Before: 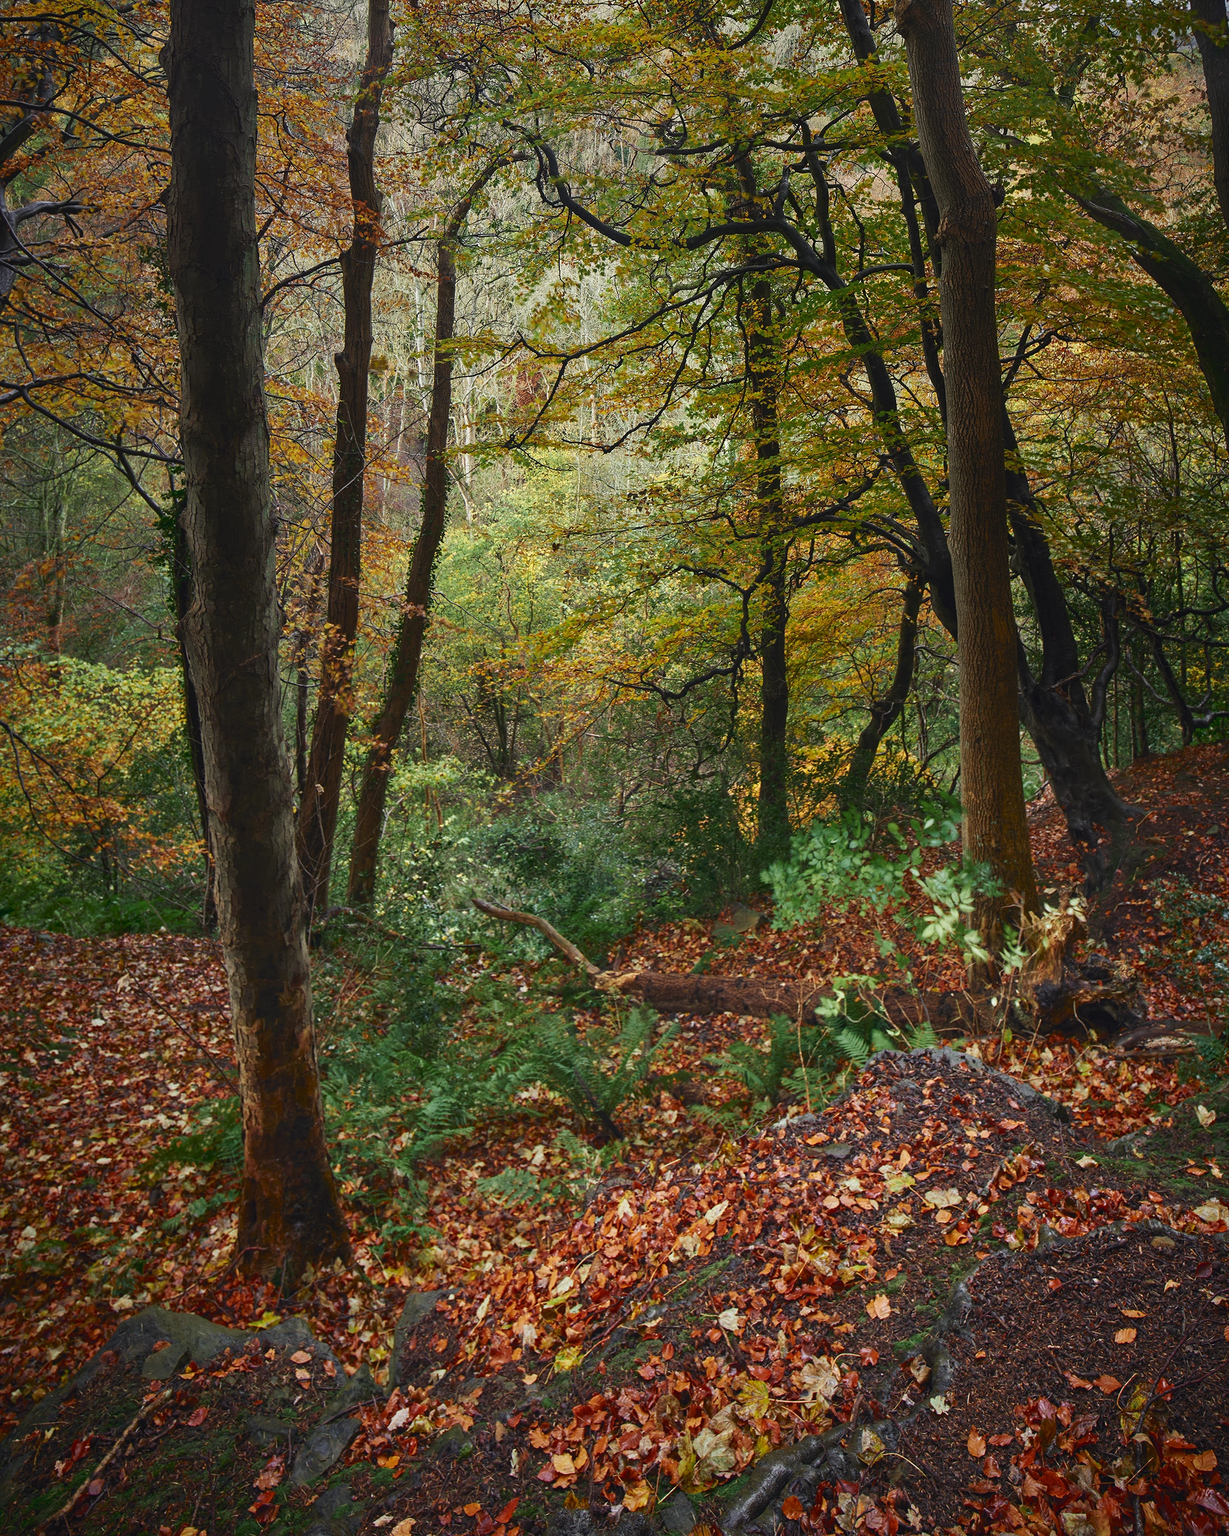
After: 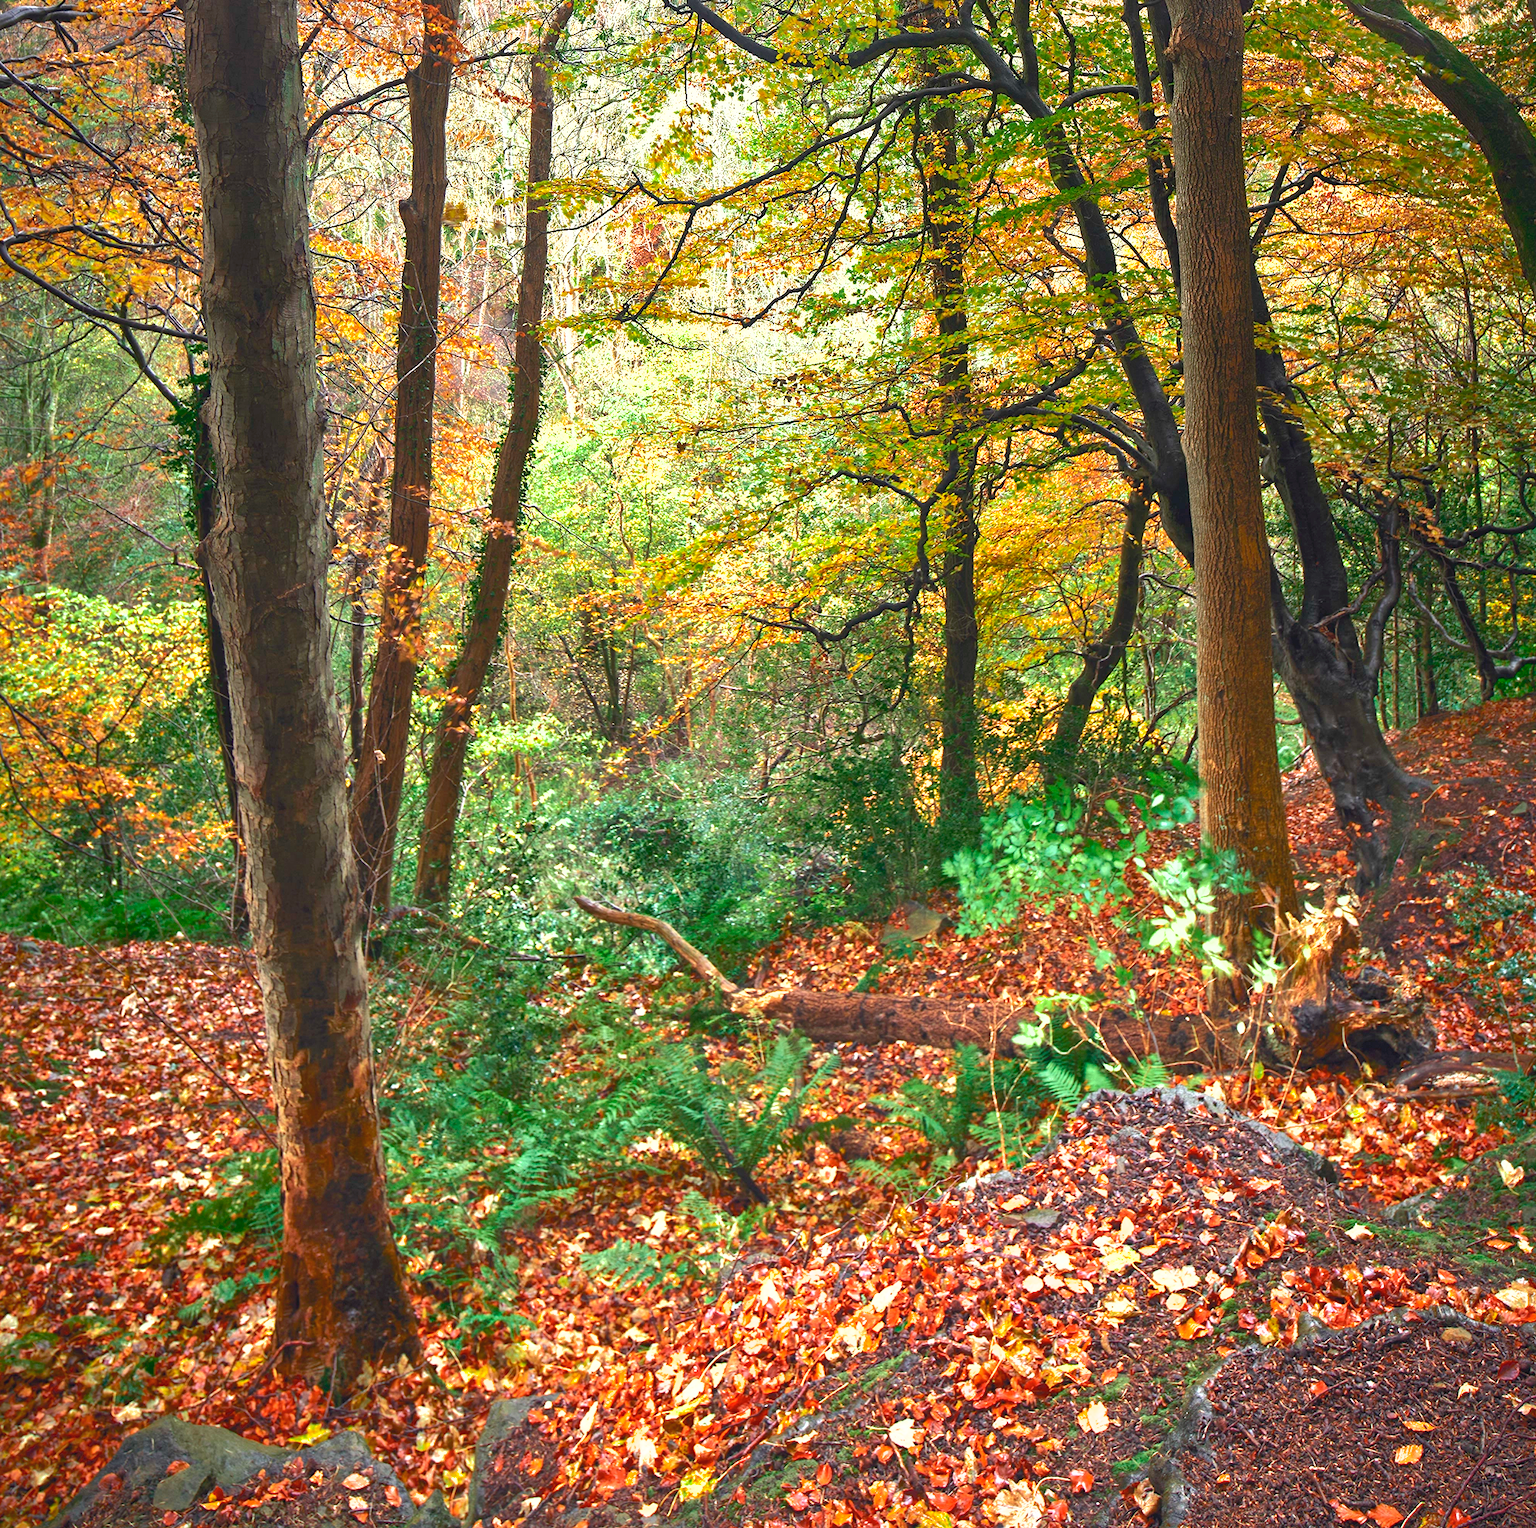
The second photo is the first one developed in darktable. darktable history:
shadows and highlights: on, module defaults
crop and rotate: left 1.814%, top 12.818%, right 0.25%, bottom 9.225%
exposure: exposure 1.5 EV, compensate highlight preservation false
contrast brightness saturation: saturation -0.05
